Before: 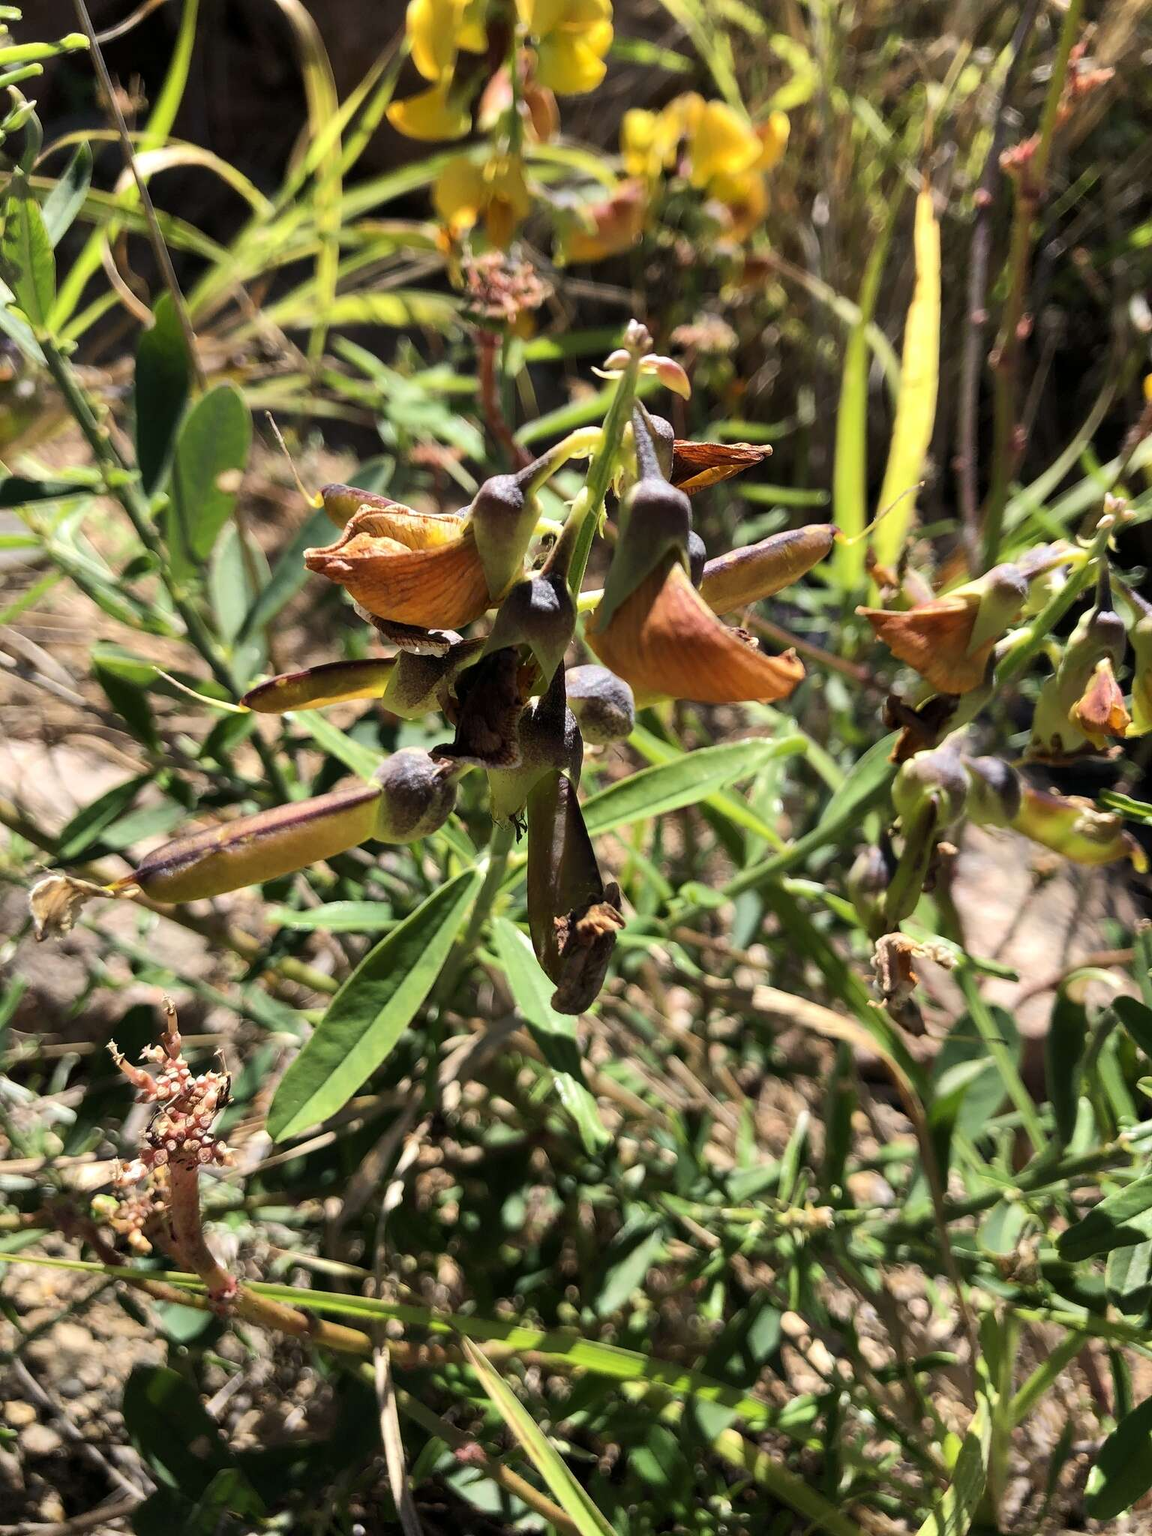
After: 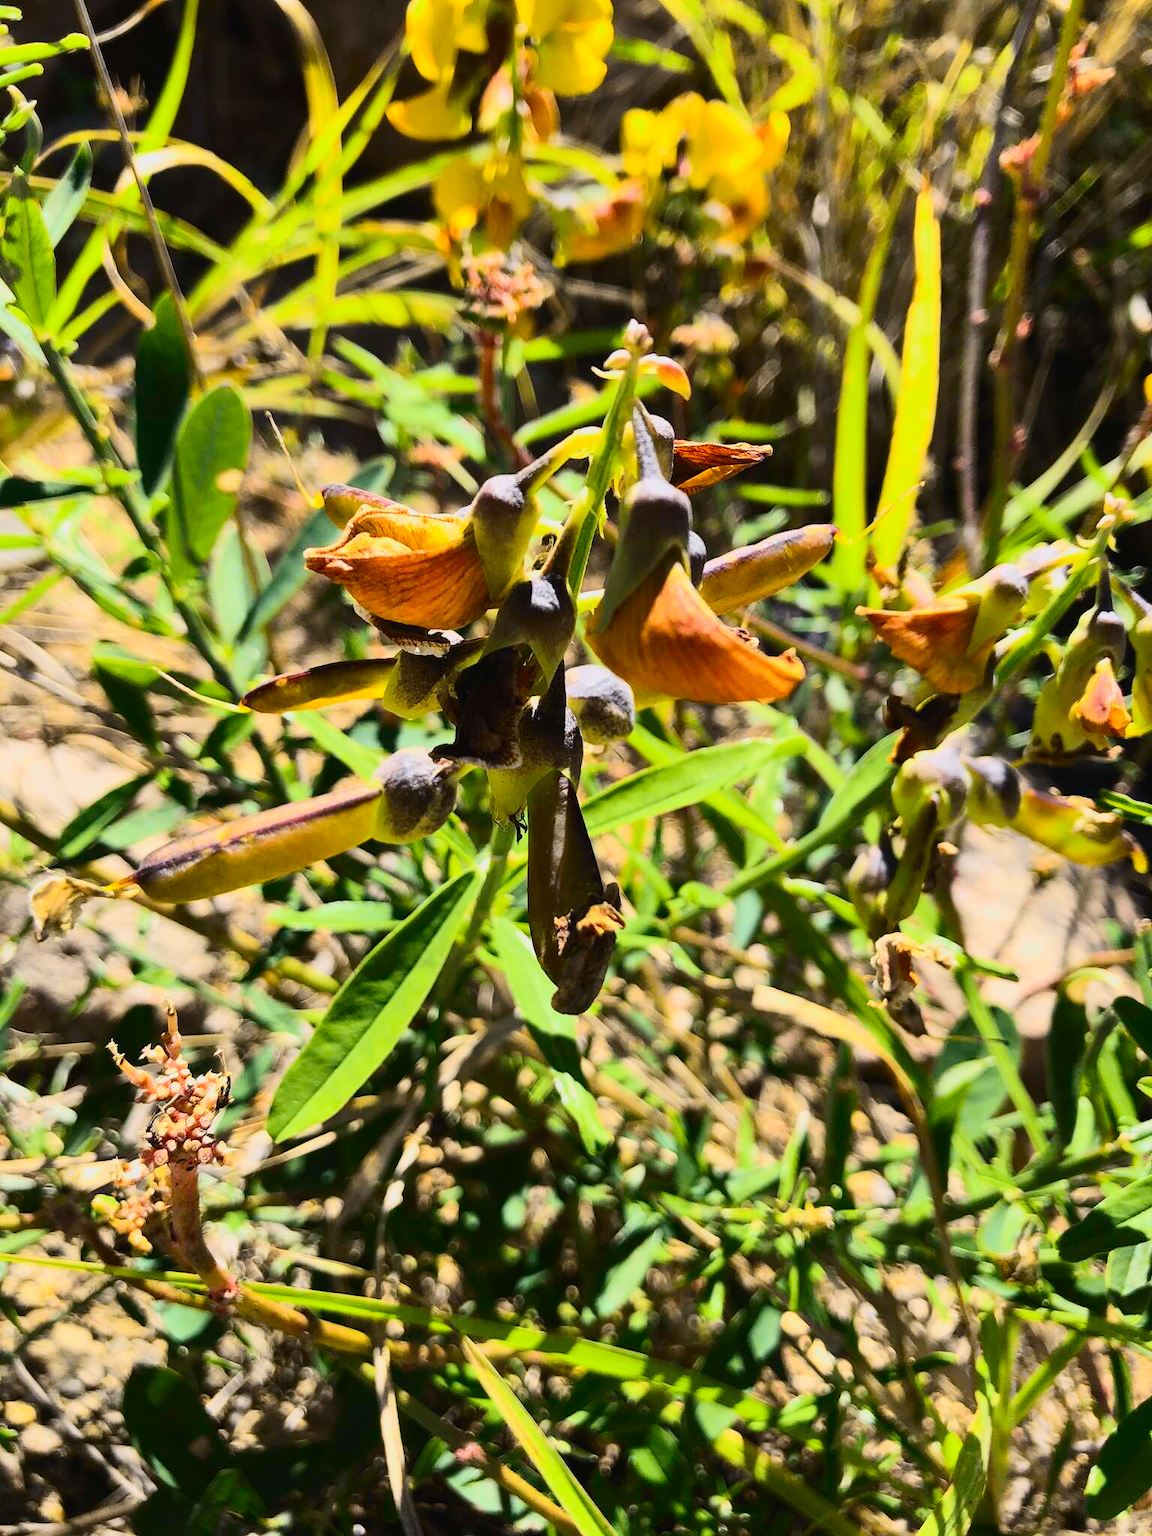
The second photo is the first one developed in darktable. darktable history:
tone curve: curves: ch0 [(0, 0.021) (0.104, 0.093) (0.236, 0.234) (0.456, 0.566) (0.647, 0.78) (0.864, 0.9) (1, 0.932)]; ch1 [(0, 0) (0.353, 0.344) (0.43, 0.401) (0.479, 0.476) (0.502, 0.504) (0.544, 0.534) (0.566, 0.566) (0.612, 0.621) (0.657, 0.679) (1, 1)]; ch2 [(0, 0) (0.34, 0.314) (0.434, 0.43) (0.5, 0.498) (0.528, 0.536) (0.56, 0.576) (0.595, 0.638) (0.644, 0.729) (1, 1)], color space Lab, independent channels, preserve colors none
